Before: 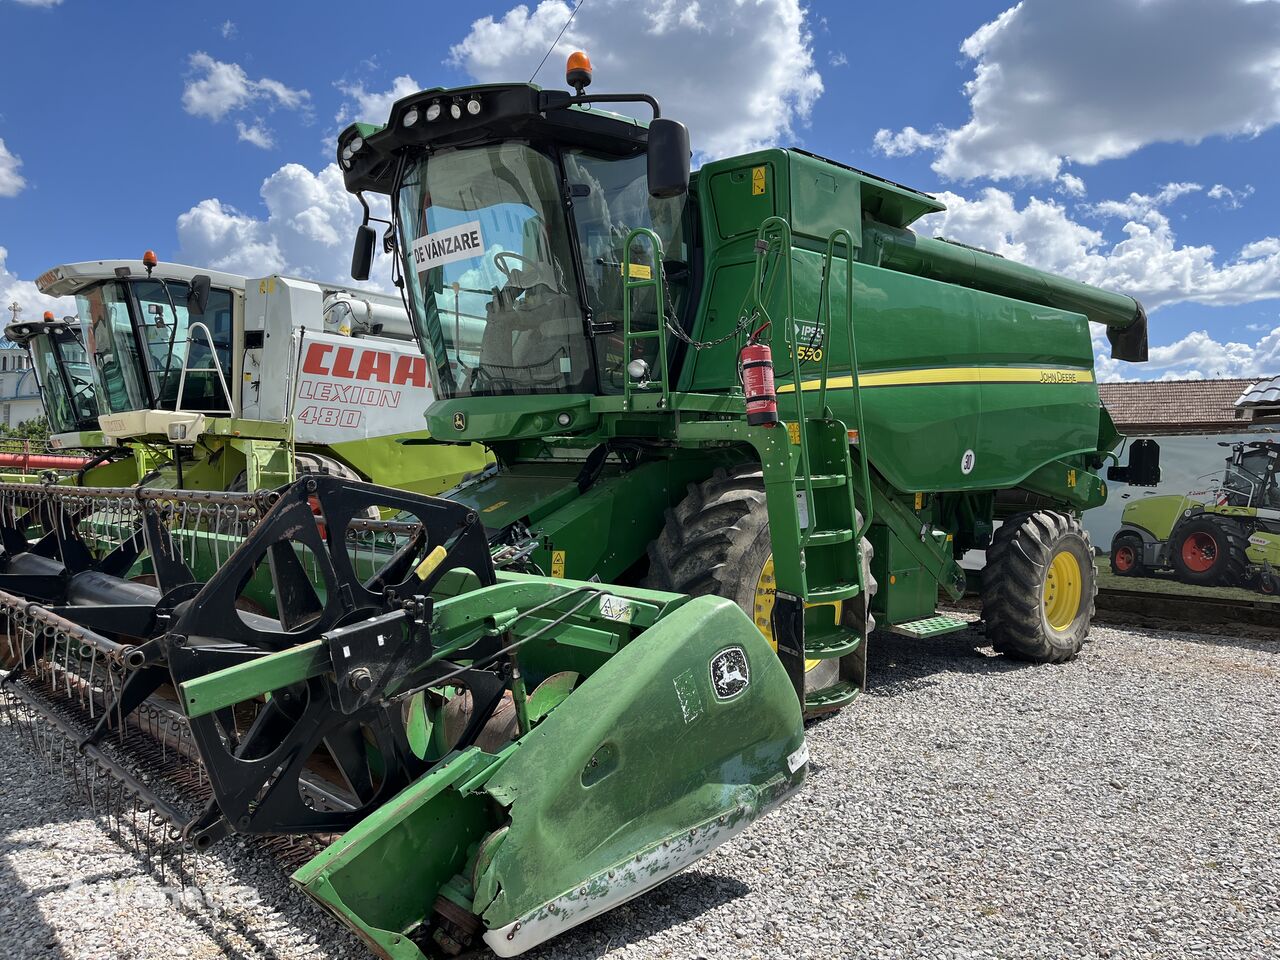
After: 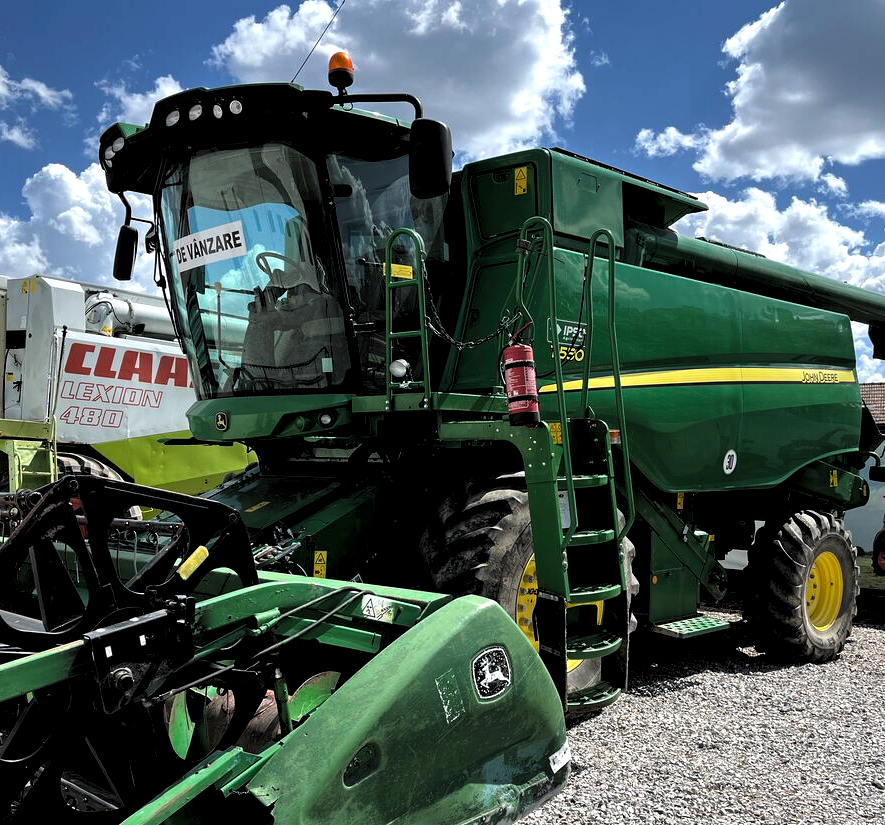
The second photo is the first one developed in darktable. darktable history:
crop: left 18.62%, right 12.195%, bottom 13.996%
levels: levels [0.182, 0.542, 0.902]
